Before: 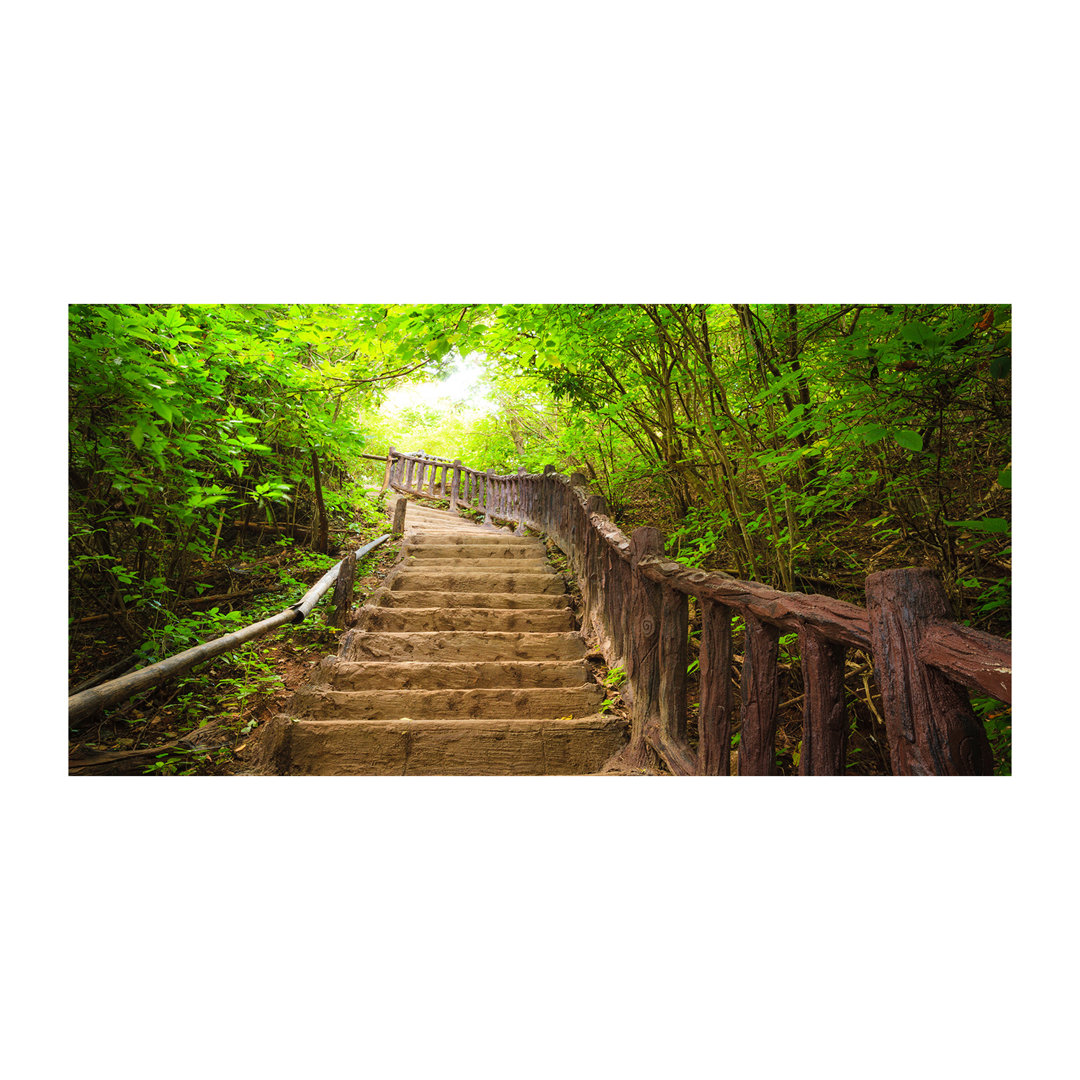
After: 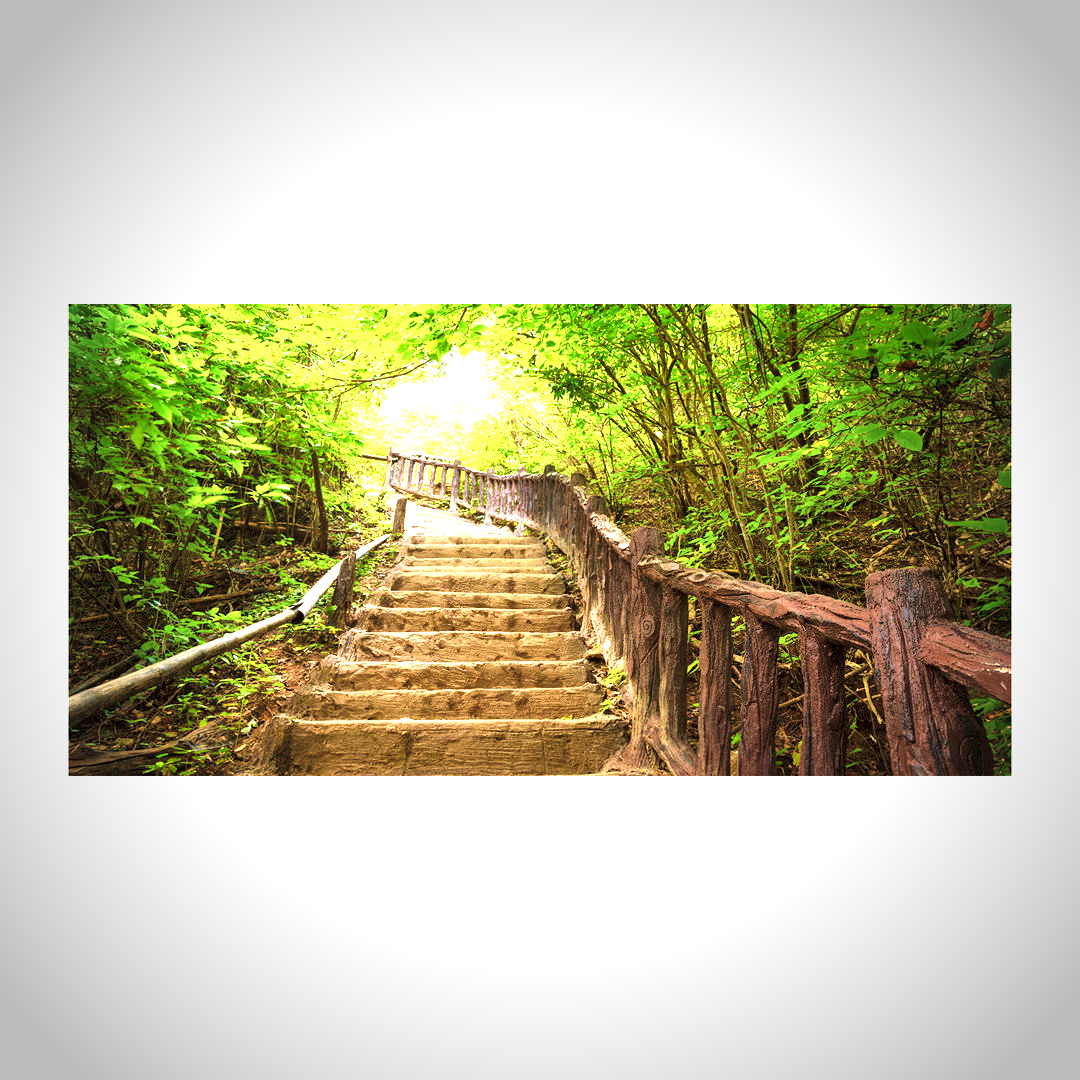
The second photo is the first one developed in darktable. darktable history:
exposure: exposure 1.233 EV, compensate highlight preservation false
vignetting: on, module defaults
velvia: on, module defaults
local contrast: mode bilateral grid, contrast 24, coarseness 59, detail 151%, midtone range 0.2
